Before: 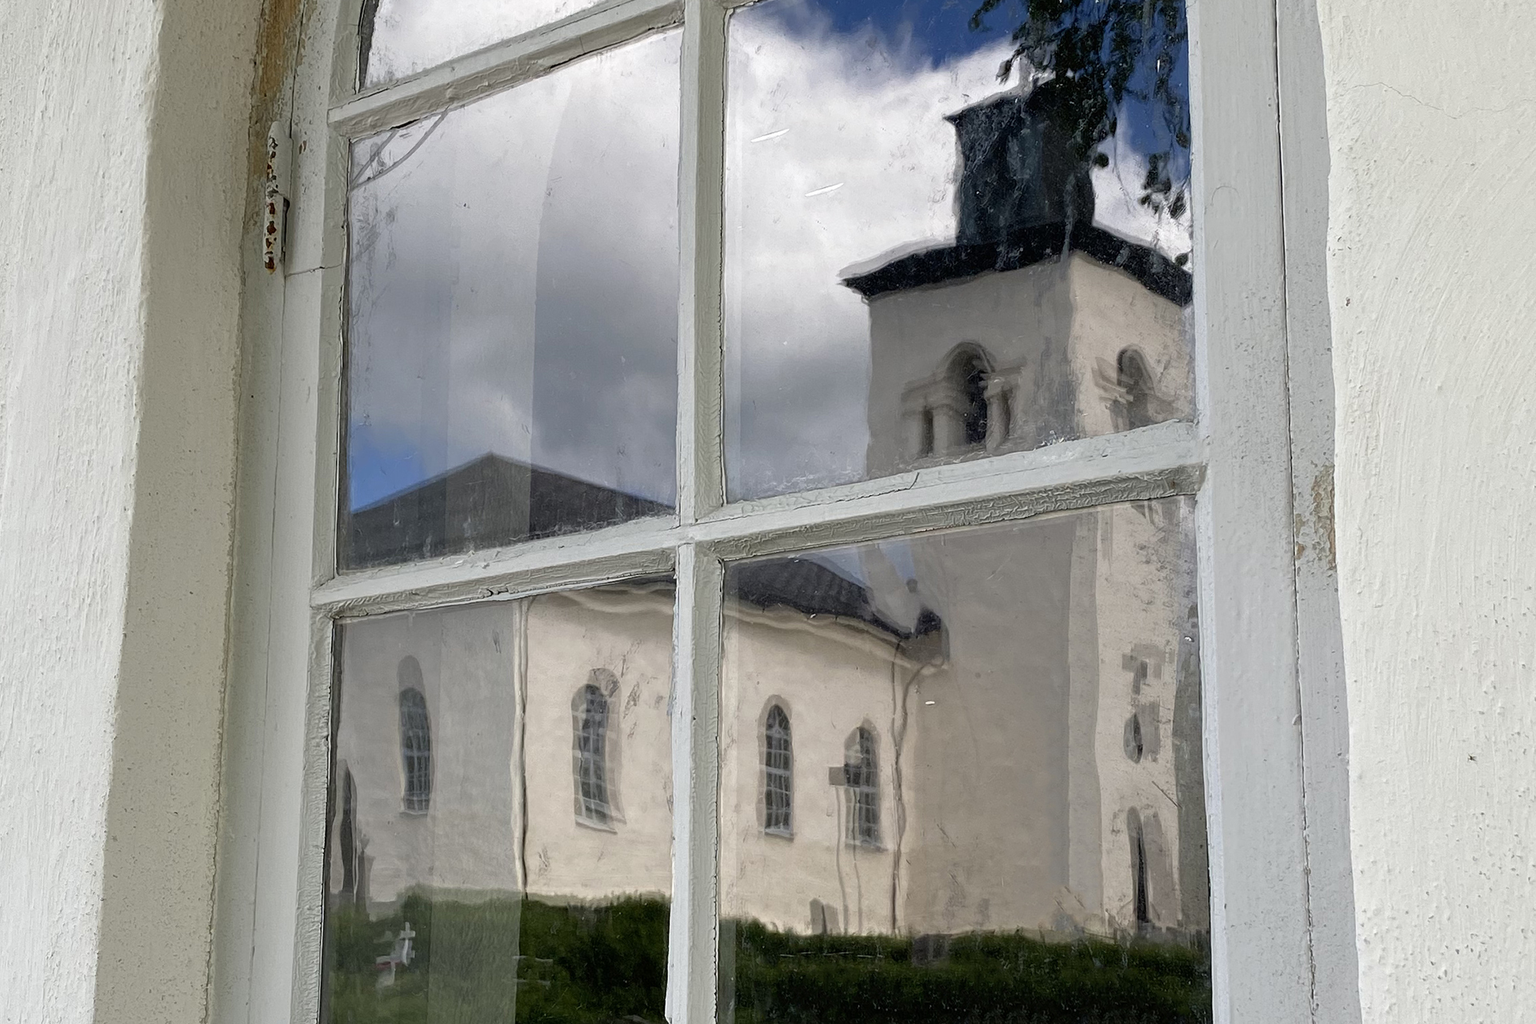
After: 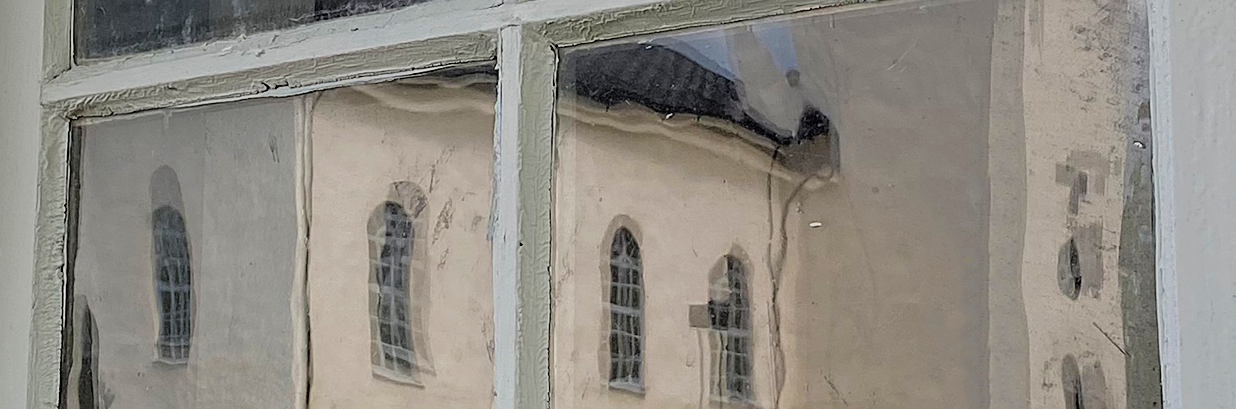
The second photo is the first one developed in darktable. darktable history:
filmic rgb: black relative exposure -7.75 EV, white relative exposure 4.4 EV, threshold 3 EV, hardness 3.76, latitude 38.11%, contrast 0.966, highlights saturation mix 10%, shadows ↔ highlights balance 4.59%, color science v4 (2020), enable highlight reconstruction true
sharpen: on, module defaults
crop: left 18.091%, top 51.13%, right 17.525%, bottom 16.85%
